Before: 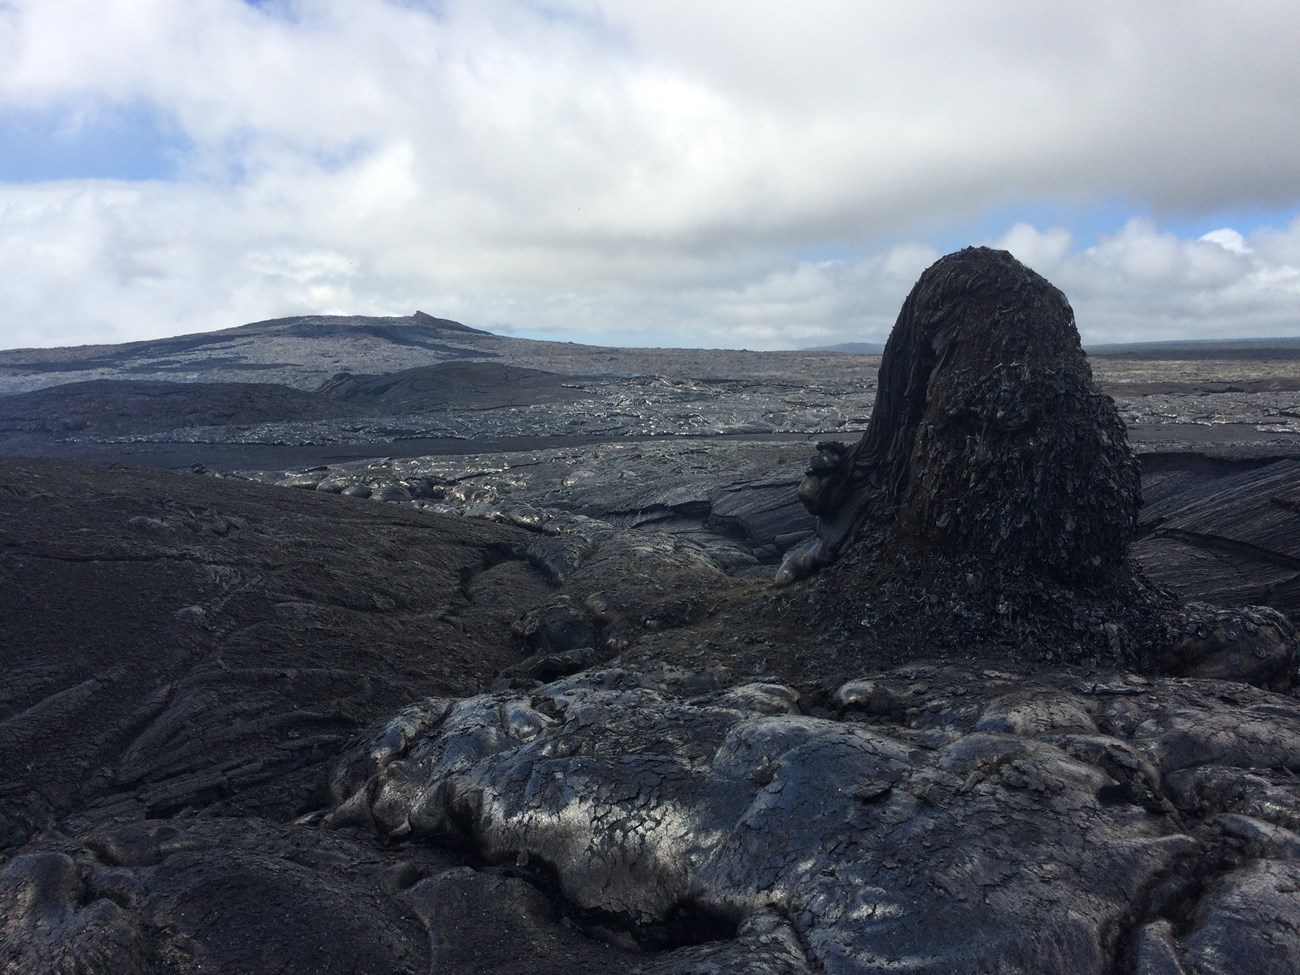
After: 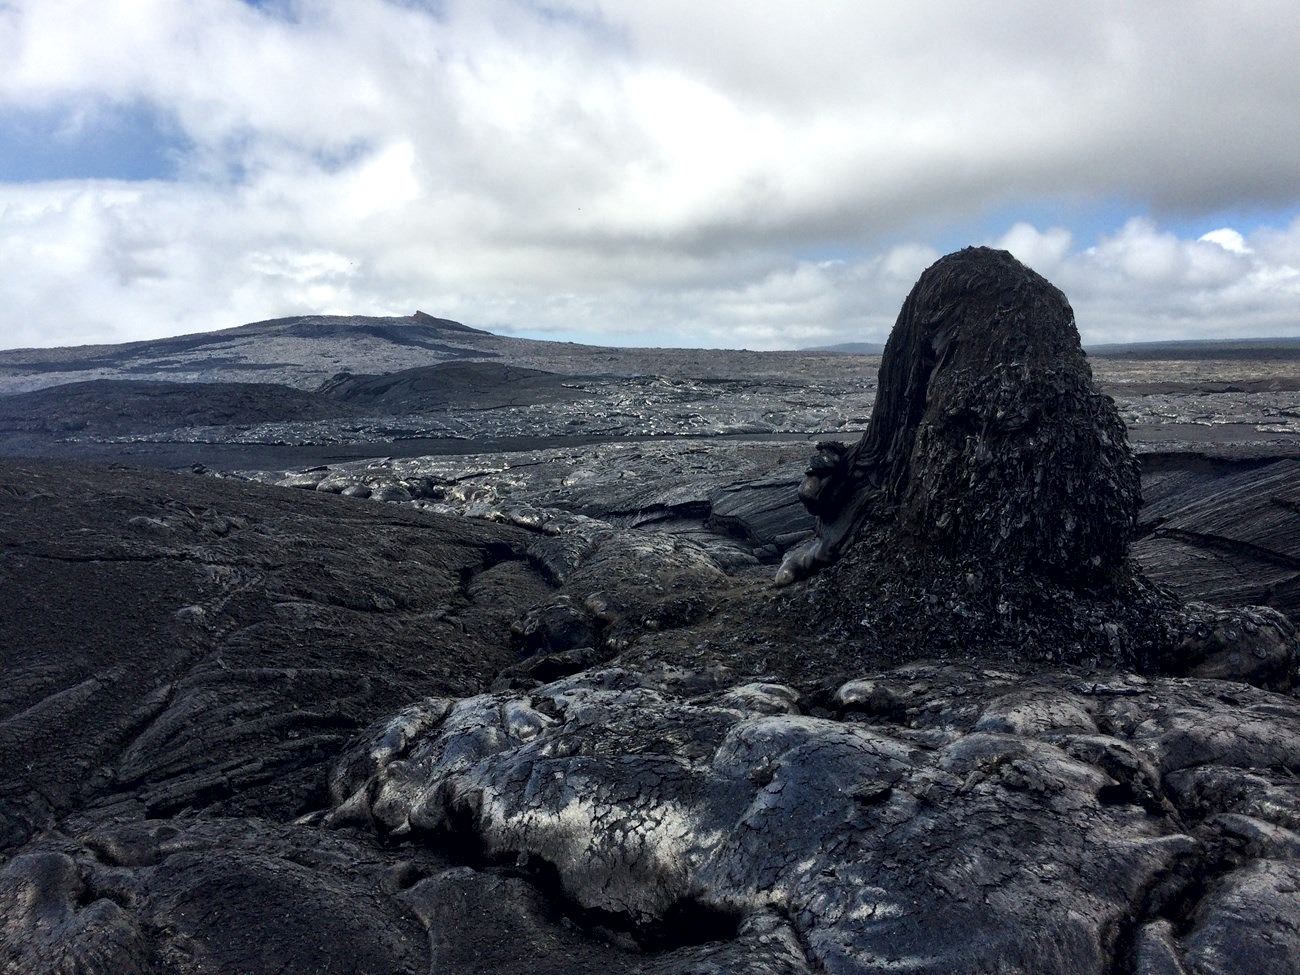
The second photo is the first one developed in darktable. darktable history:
local contrast: mode bilateral grid, contrast 71, coarseness 76, detail 180%, midtone range 0.2
